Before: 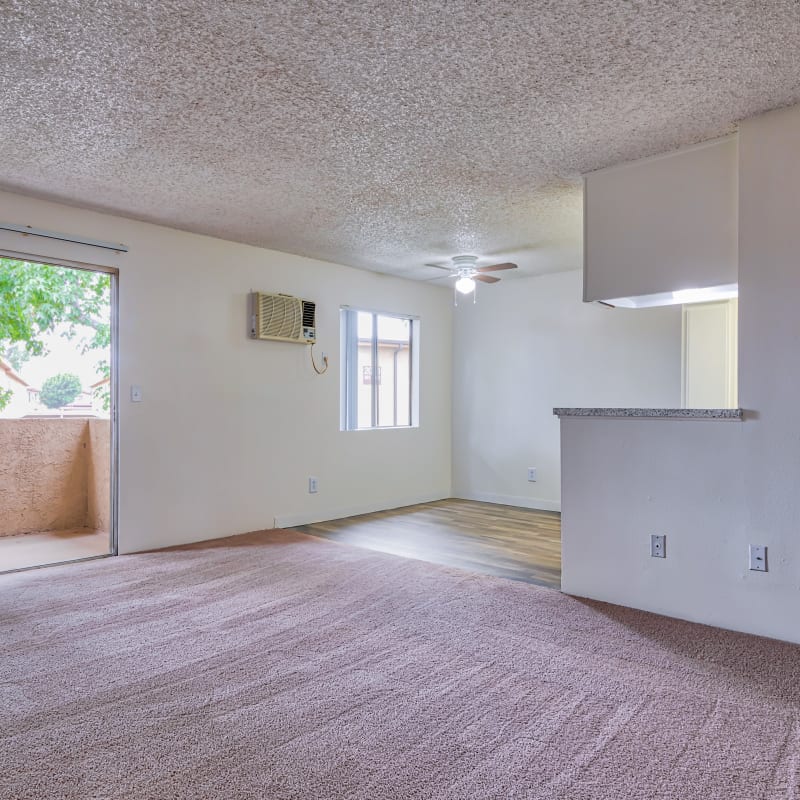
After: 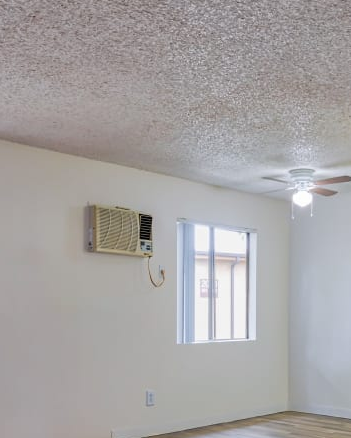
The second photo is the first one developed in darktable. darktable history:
crop: left 20.394%, top 10.899%, right 35.617%, bottom 34.27%
